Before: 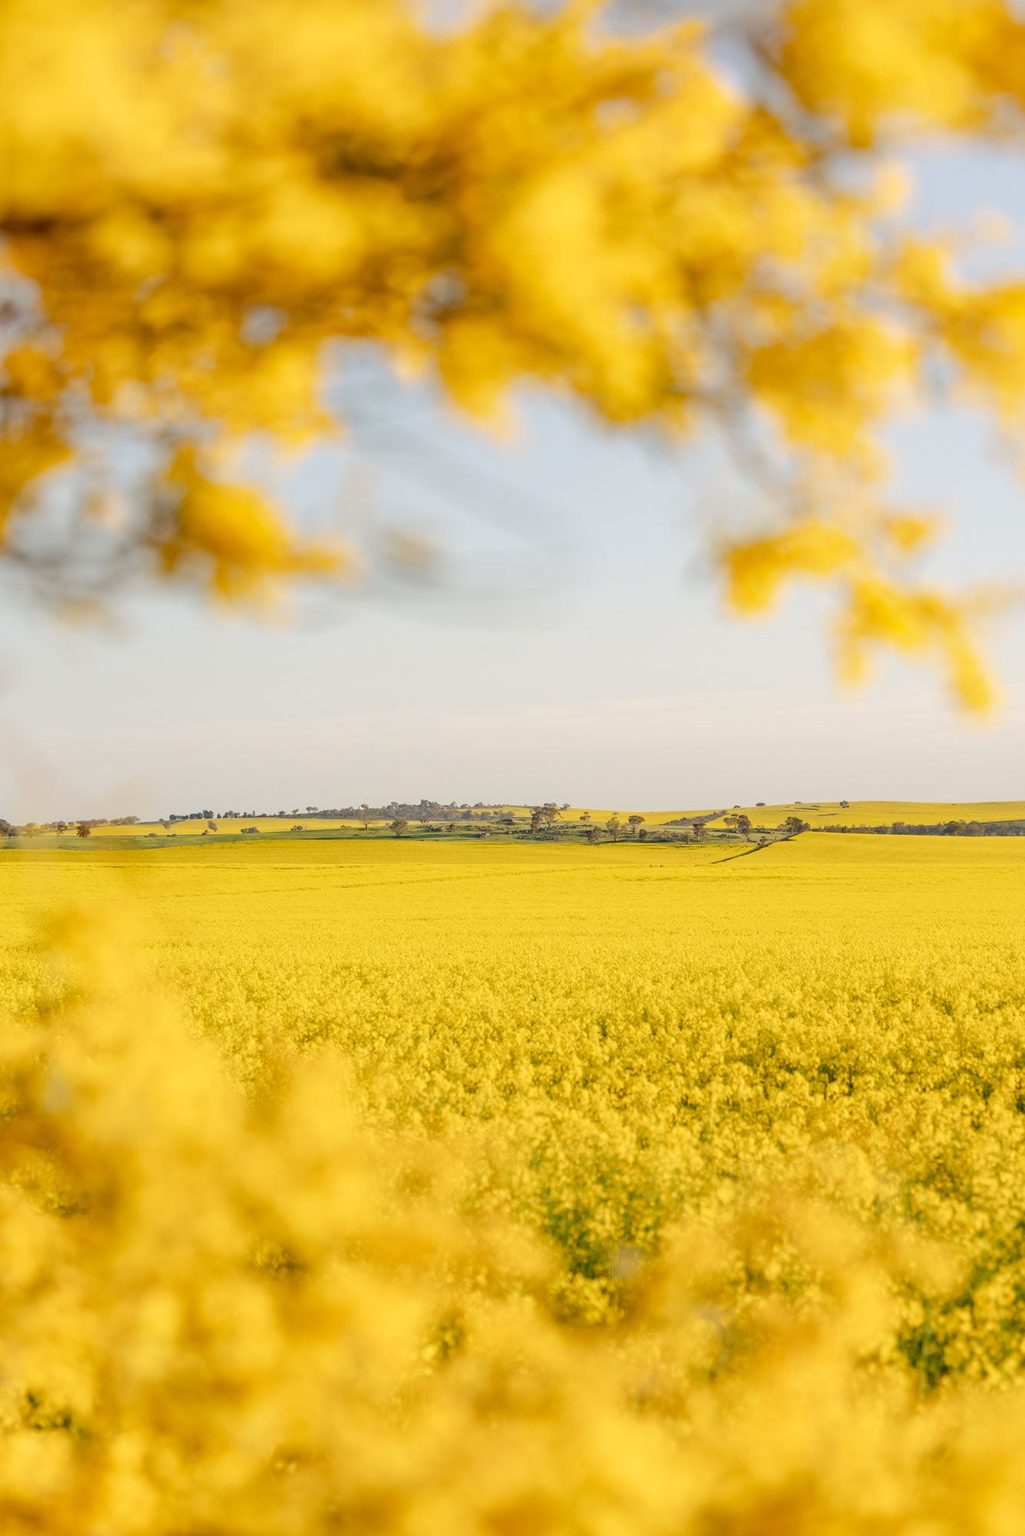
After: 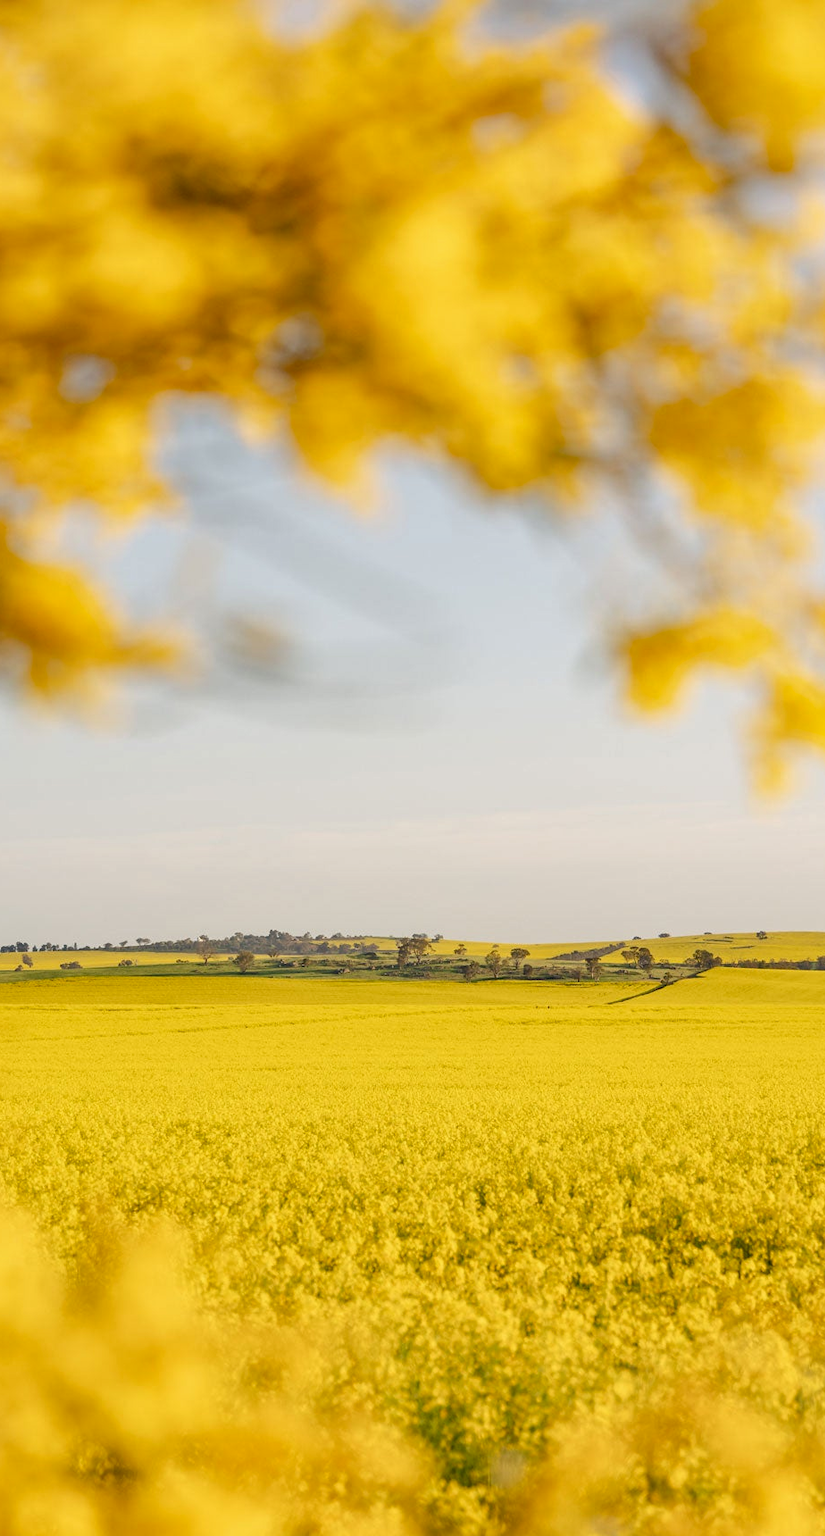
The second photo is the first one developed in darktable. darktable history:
crop: left 18.479%, right 12.2%, bottom 13.971%
shadows and highlights: shadows 32, highlights -32, soften with gaussian
